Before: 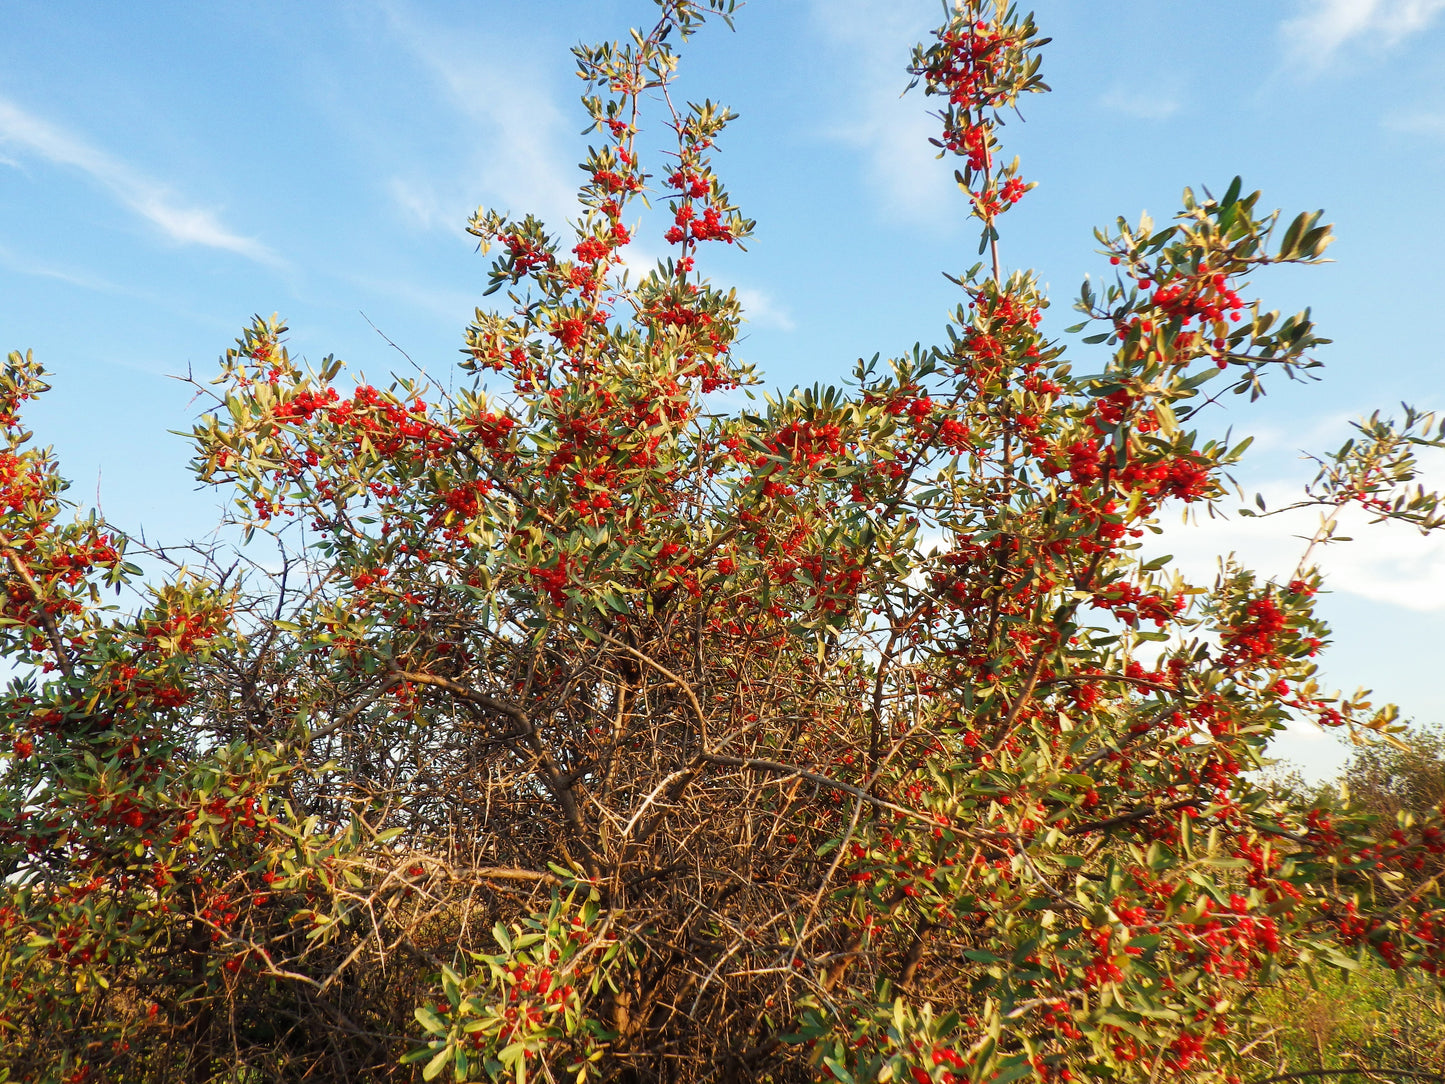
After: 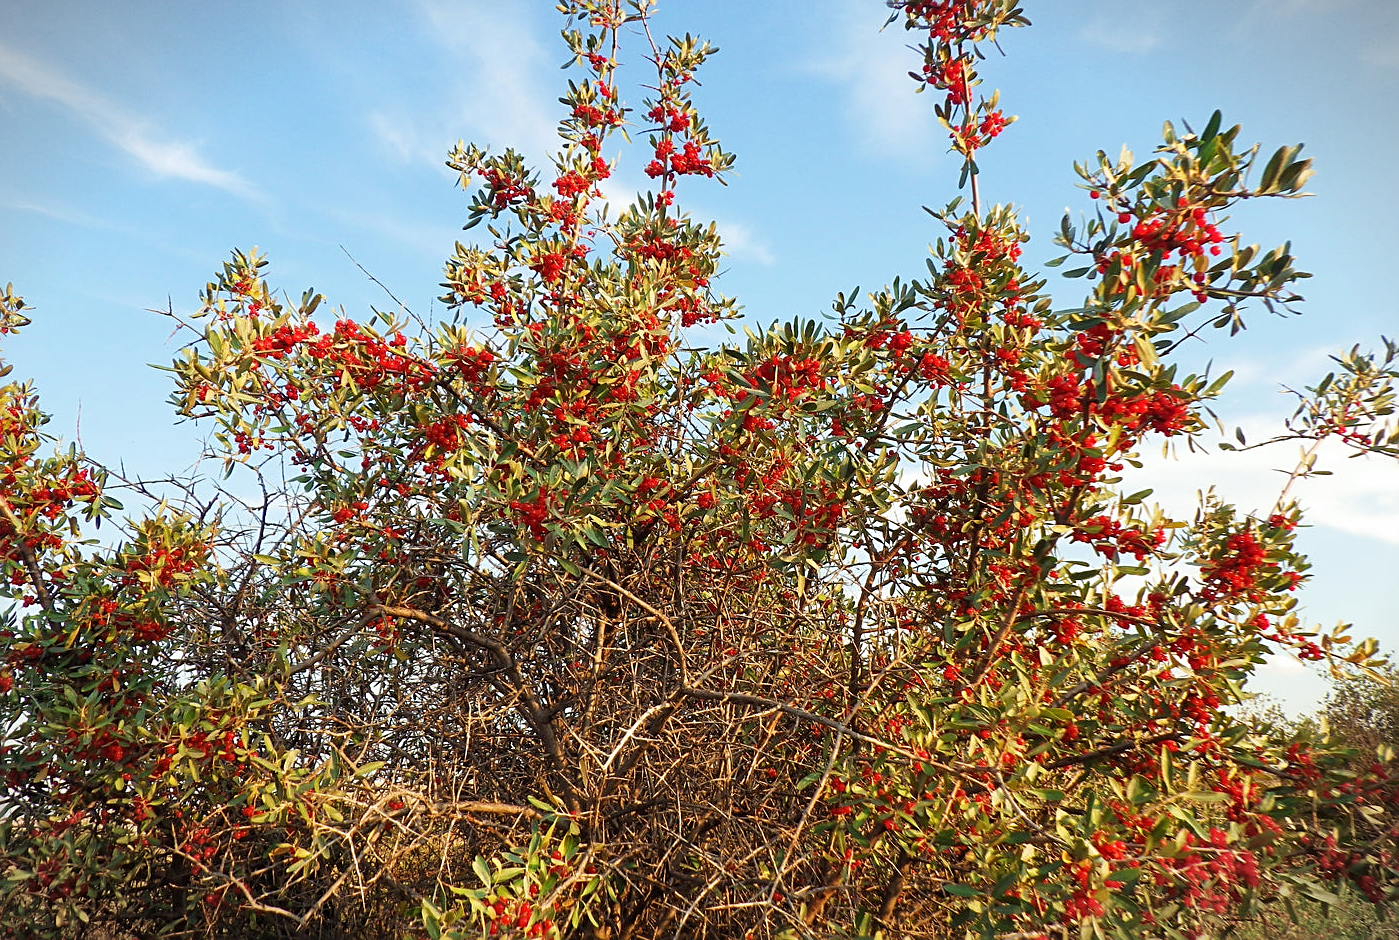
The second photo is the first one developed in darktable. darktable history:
vignetting: fall-off start 100.05%, width/height ratio 1.323
sharpen: on, module defaults
crop: left 1.439%, top 6.151%, right 1.704%, bottom 7.043%
